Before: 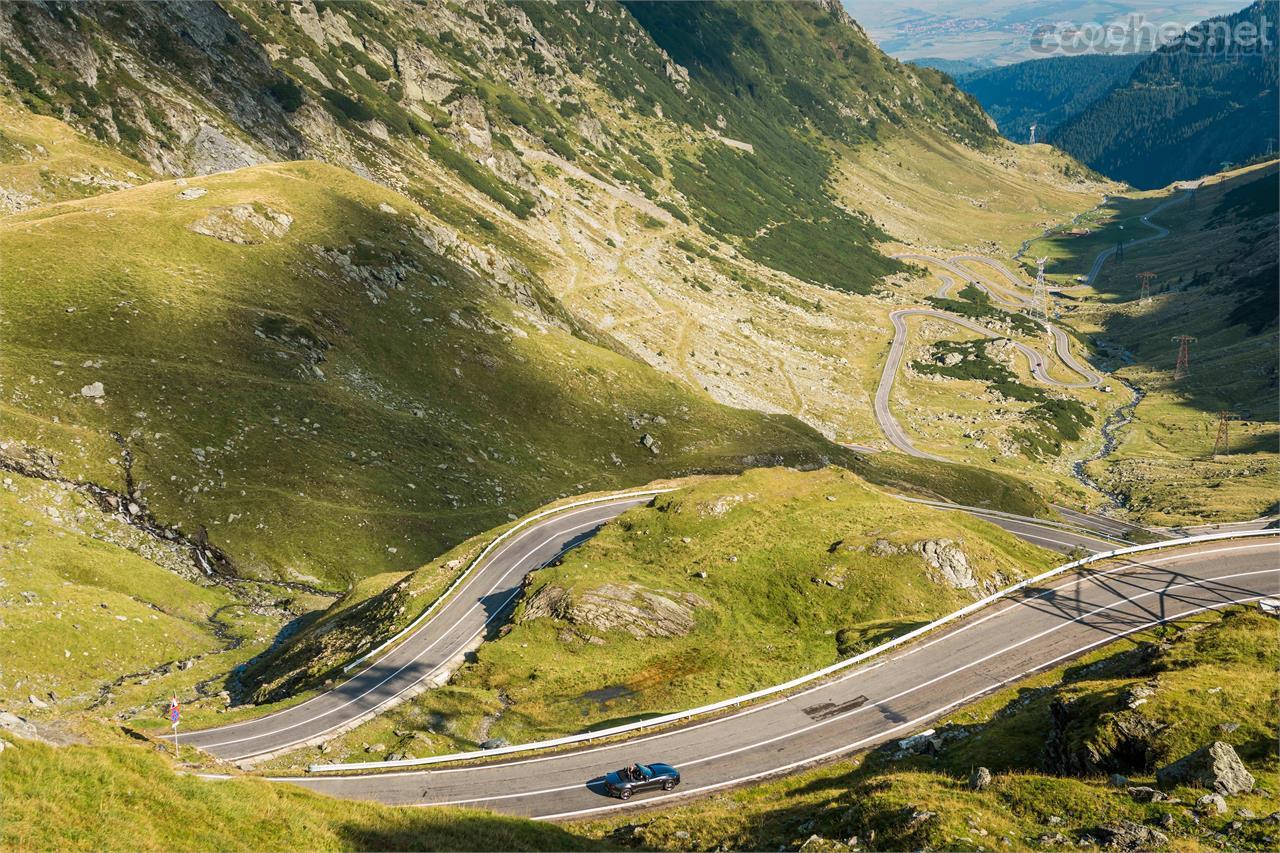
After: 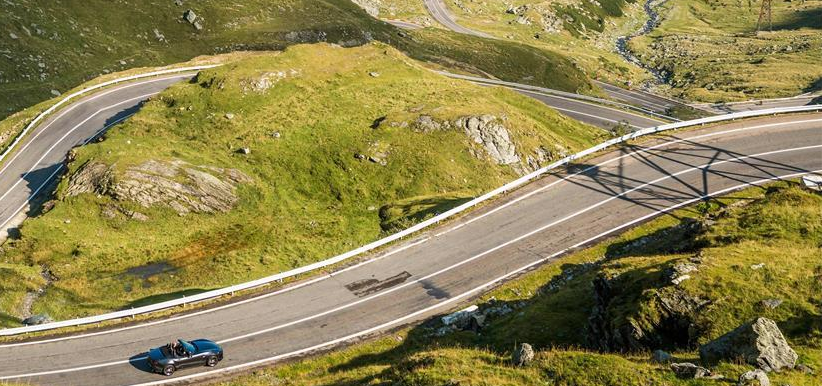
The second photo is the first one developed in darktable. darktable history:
crop and rotate: left 35.762%, top 49.773%, bottom 4.96%
